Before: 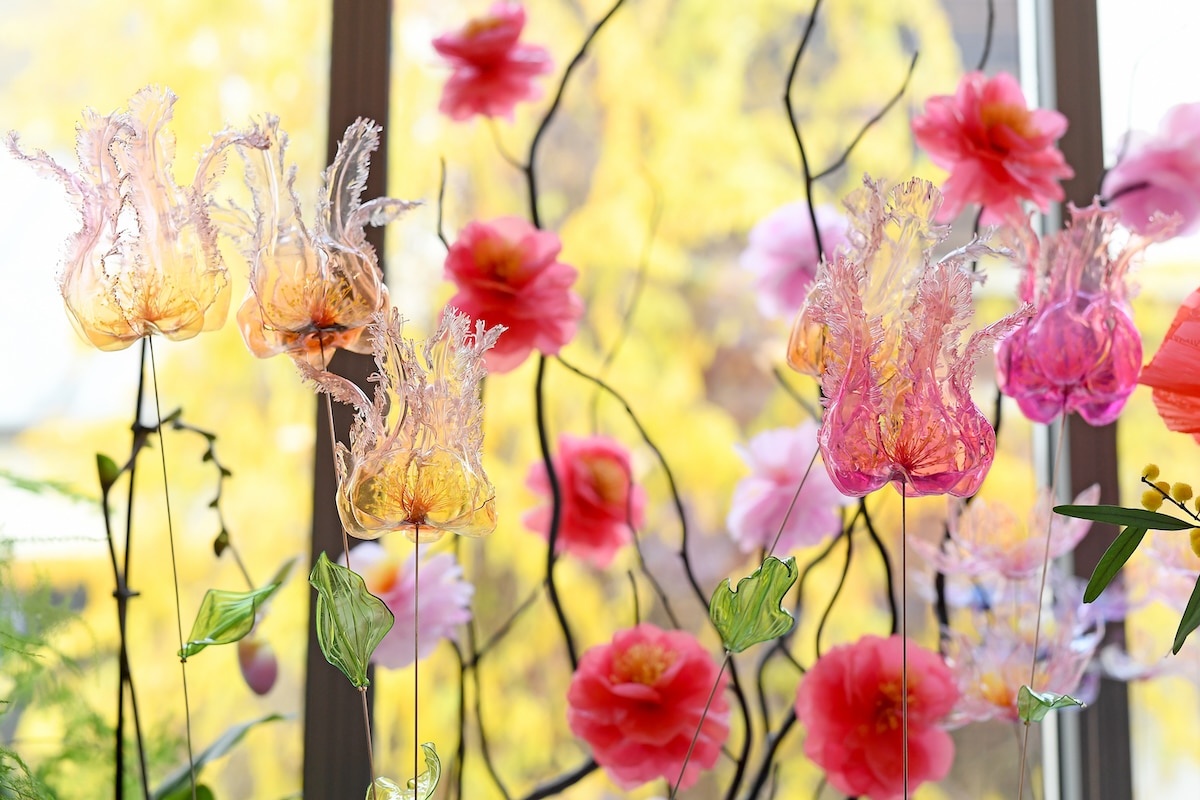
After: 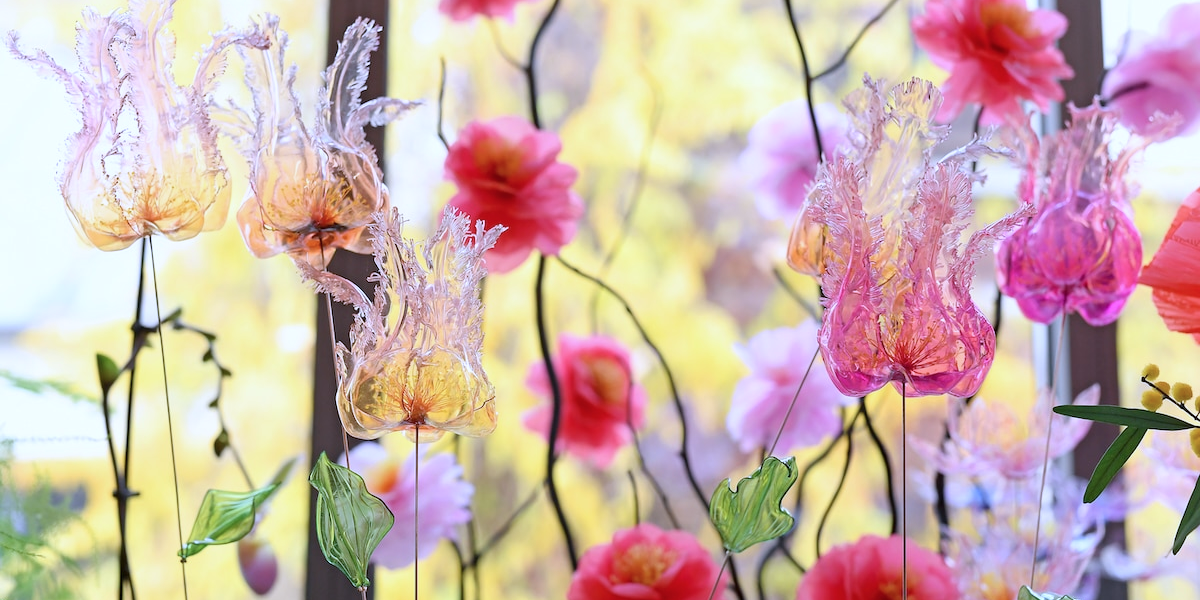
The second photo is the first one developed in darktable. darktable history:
color calibration: illuminant as shot in camera, x 0.379, y 0.396, temperature 4132.29 K
crop and rotate: top 12.623%, bottom 12.325%
